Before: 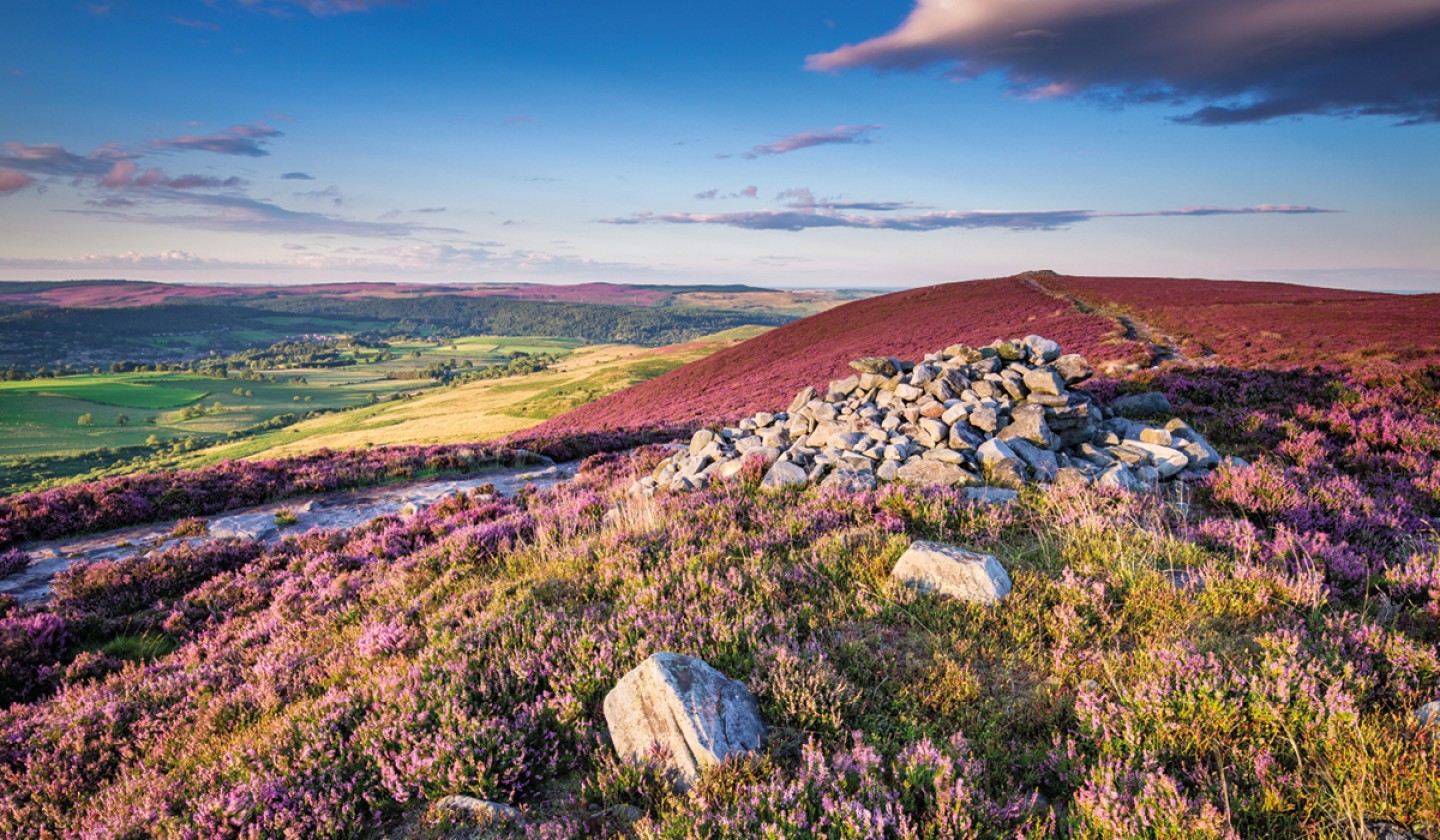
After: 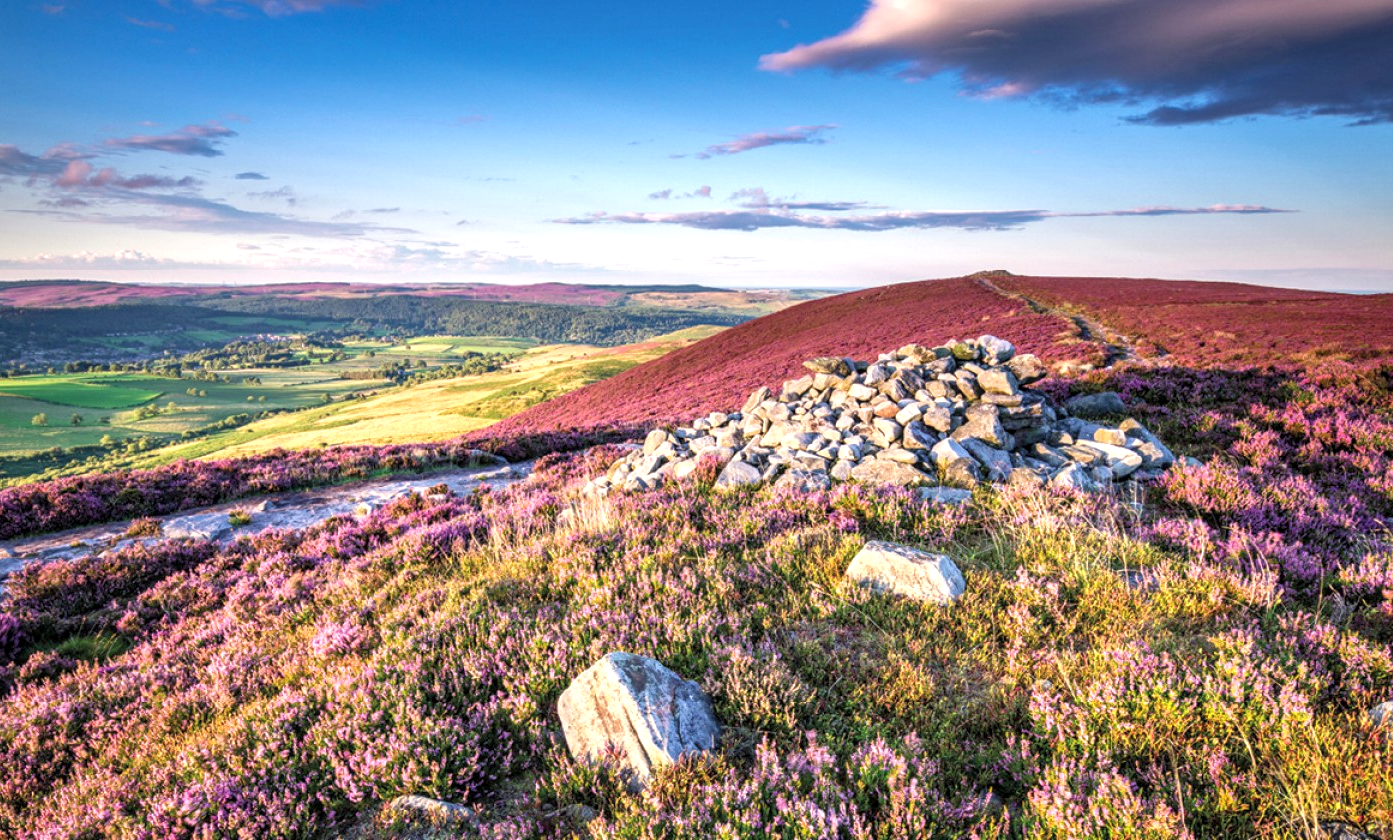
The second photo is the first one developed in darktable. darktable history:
local contrast: on, module defaults
exposure: black level correction 0, exposure 0.5 EV, compensate exposure bias true, compensate highlight preservation false
crop and rotate: left 3.238%
